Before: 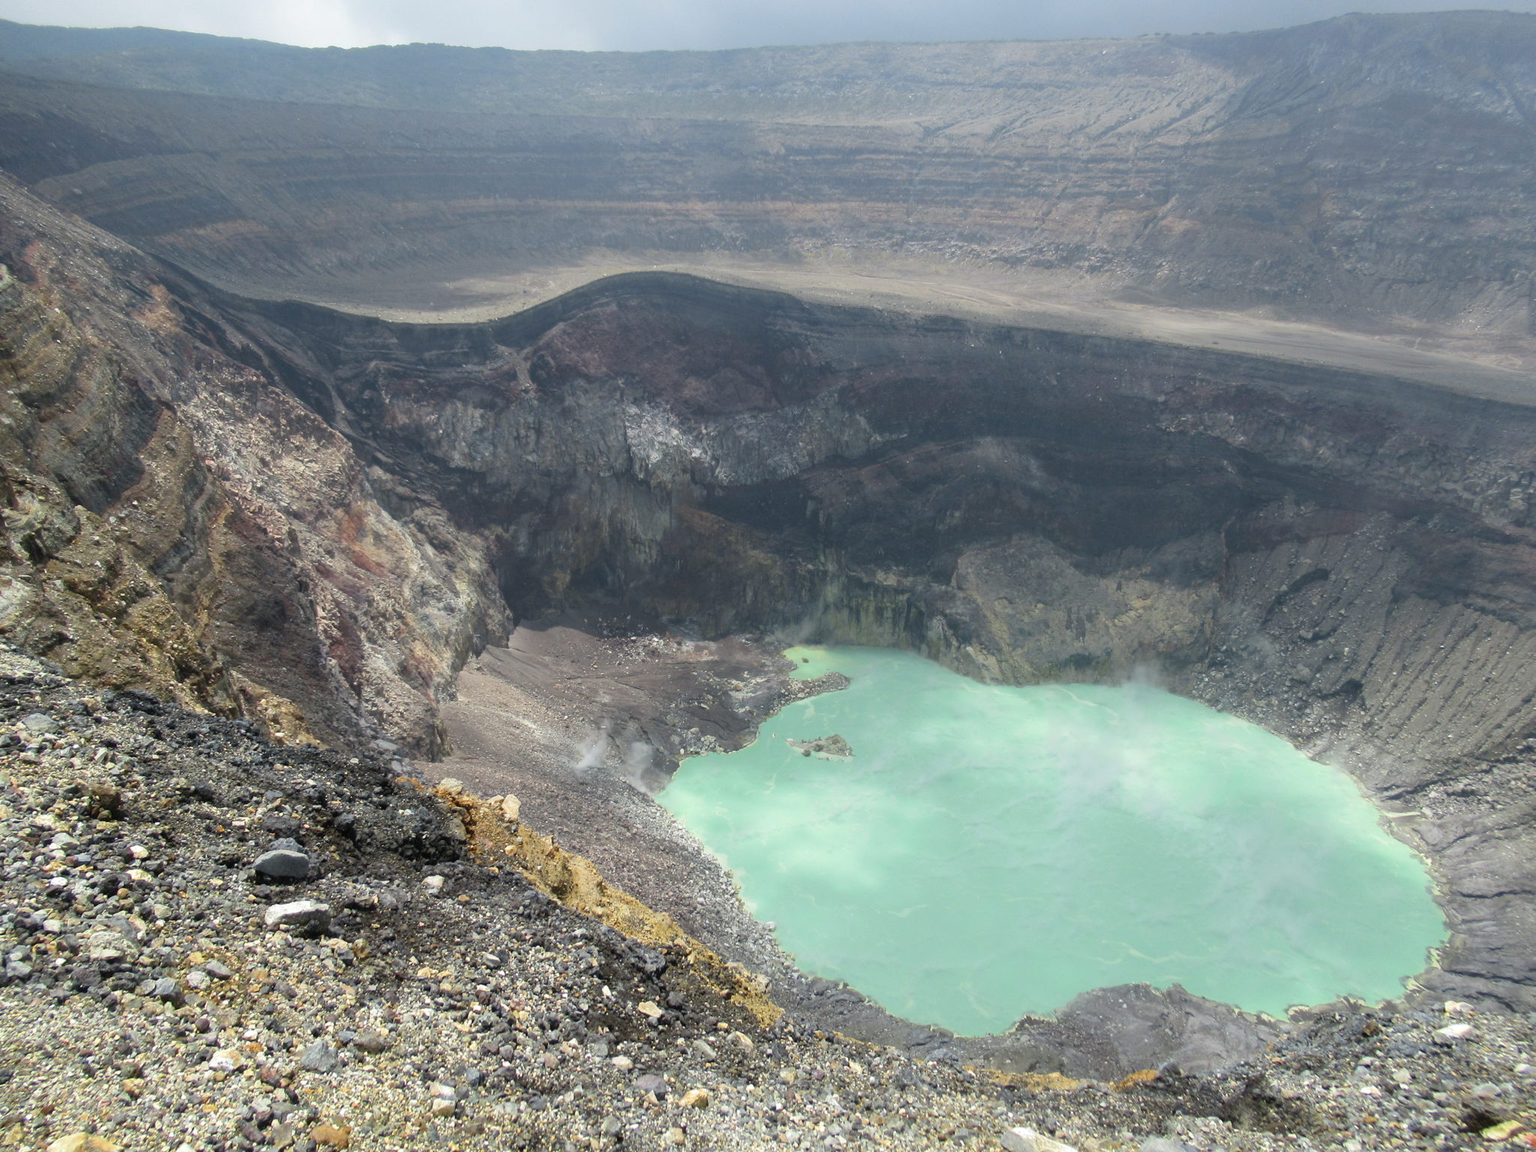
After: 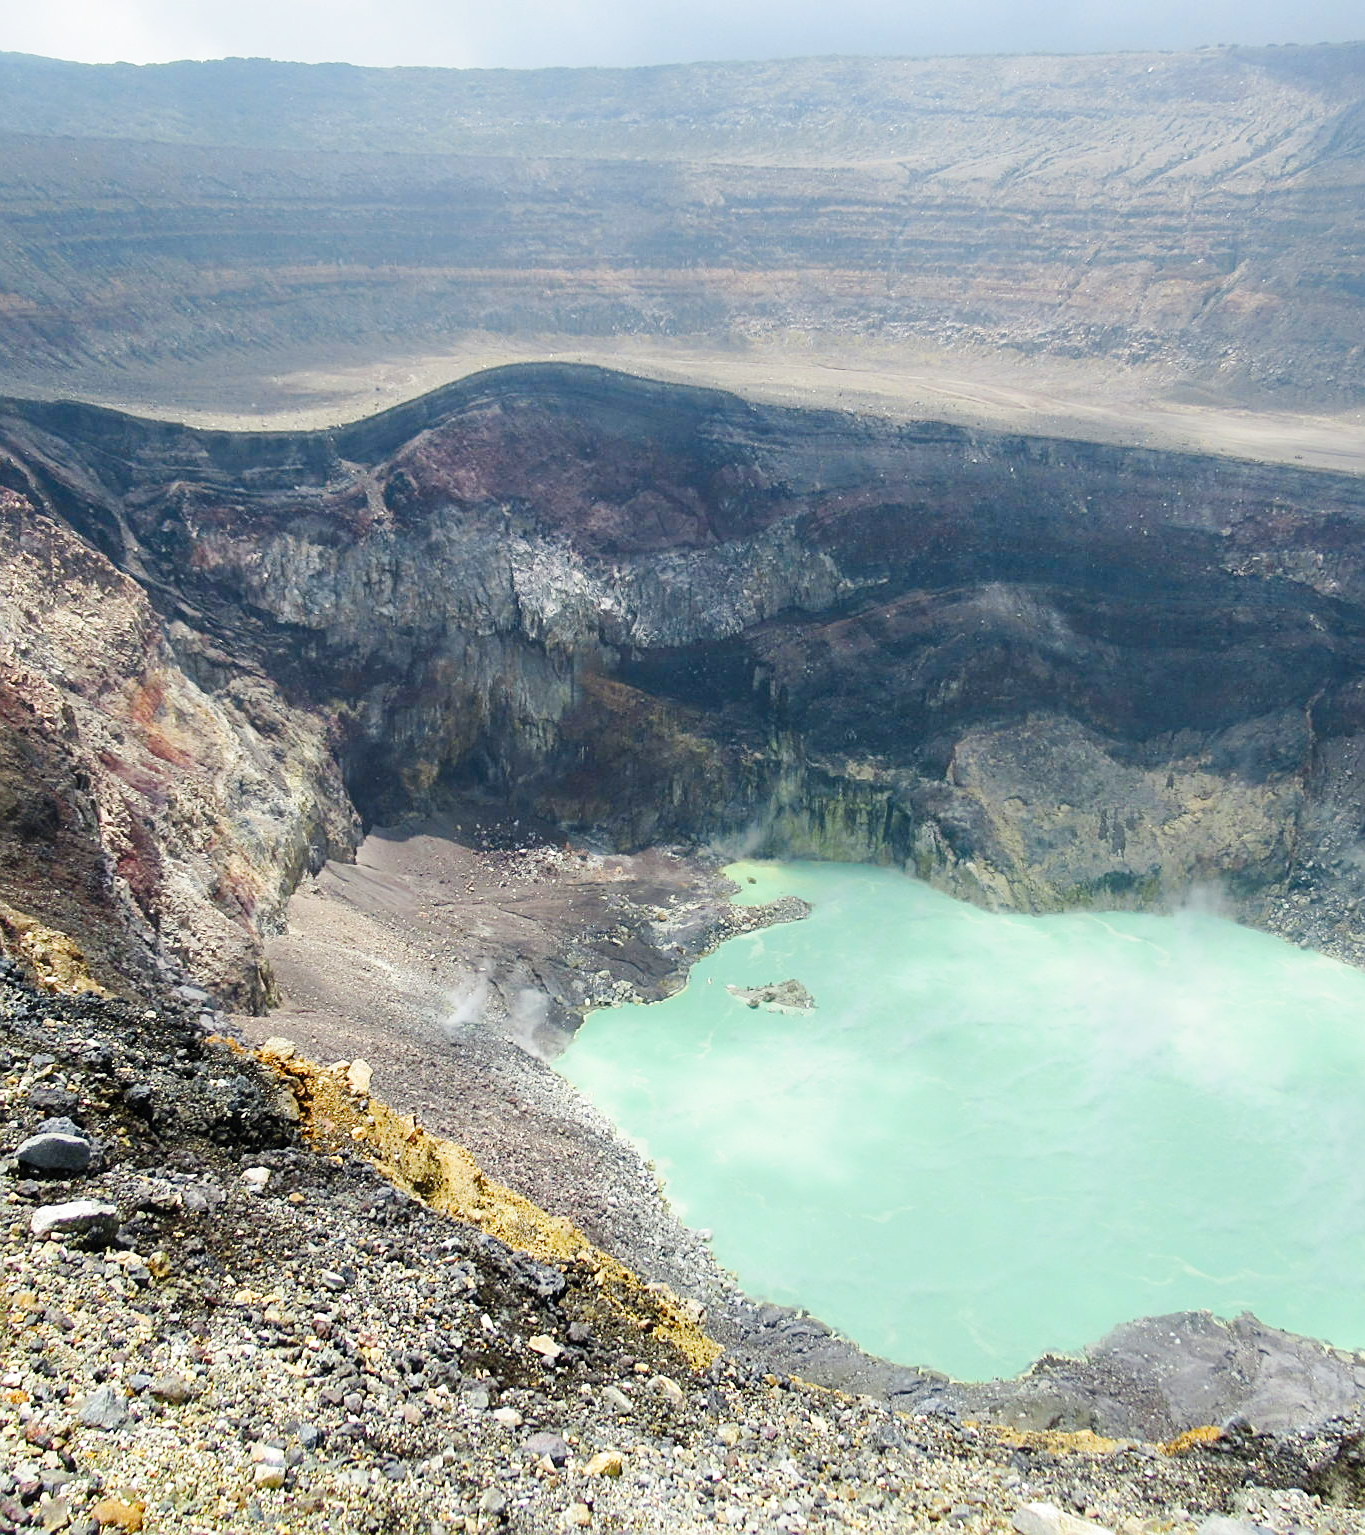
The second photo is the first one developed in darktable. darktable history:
crop and rotate: left 15.754%, right 17.579%
base curve: curves: ch0 [(0, 0) (0.036, 0.025) (0.121, 0.166) (0.206, 0.329) (0.605, 0.79) (1, 1)], preserve colors none
color contrast: green-magenta contrast 1.2, blue-yellow contrast 1.2
sharpen: on, module defaults
